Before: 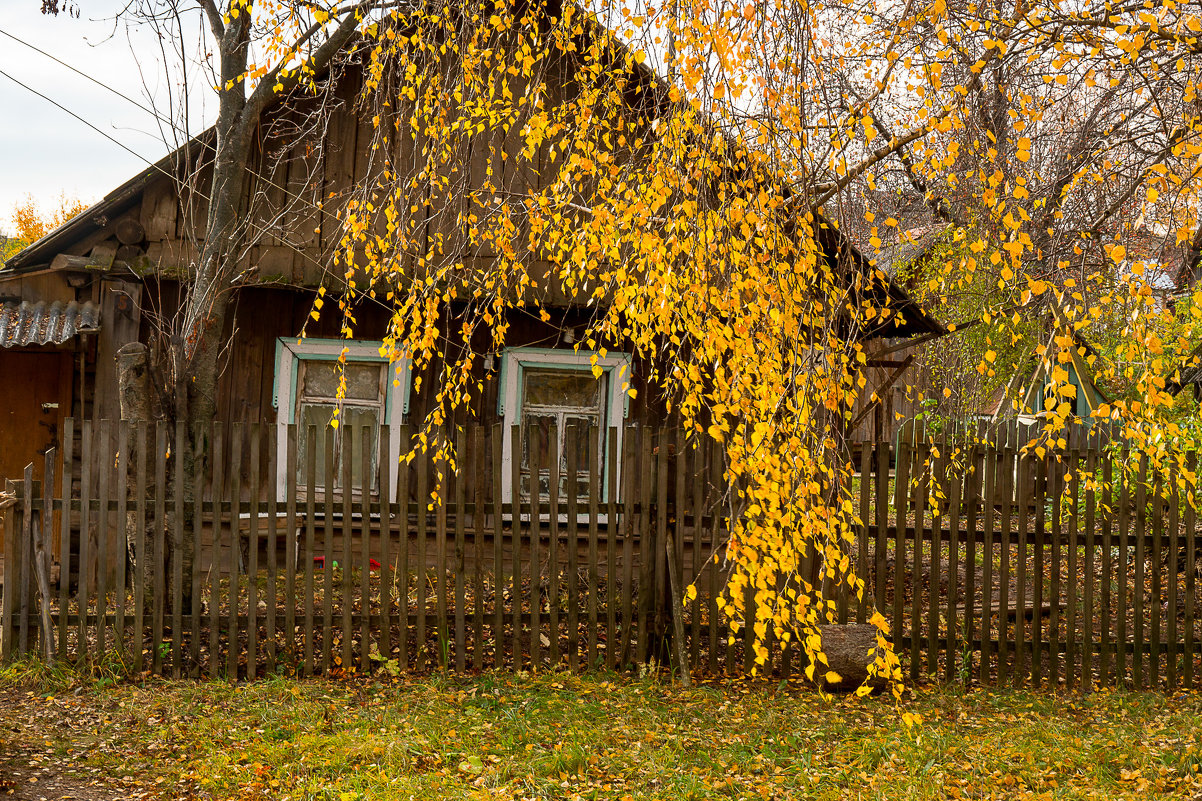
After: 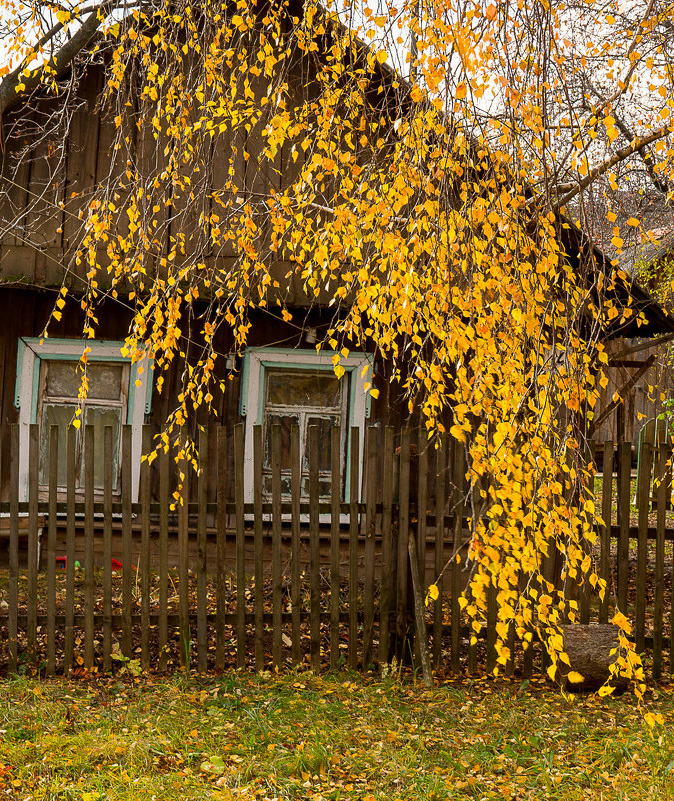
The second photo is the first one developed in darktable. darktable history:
crop: left 21.477%, right 22.407%
